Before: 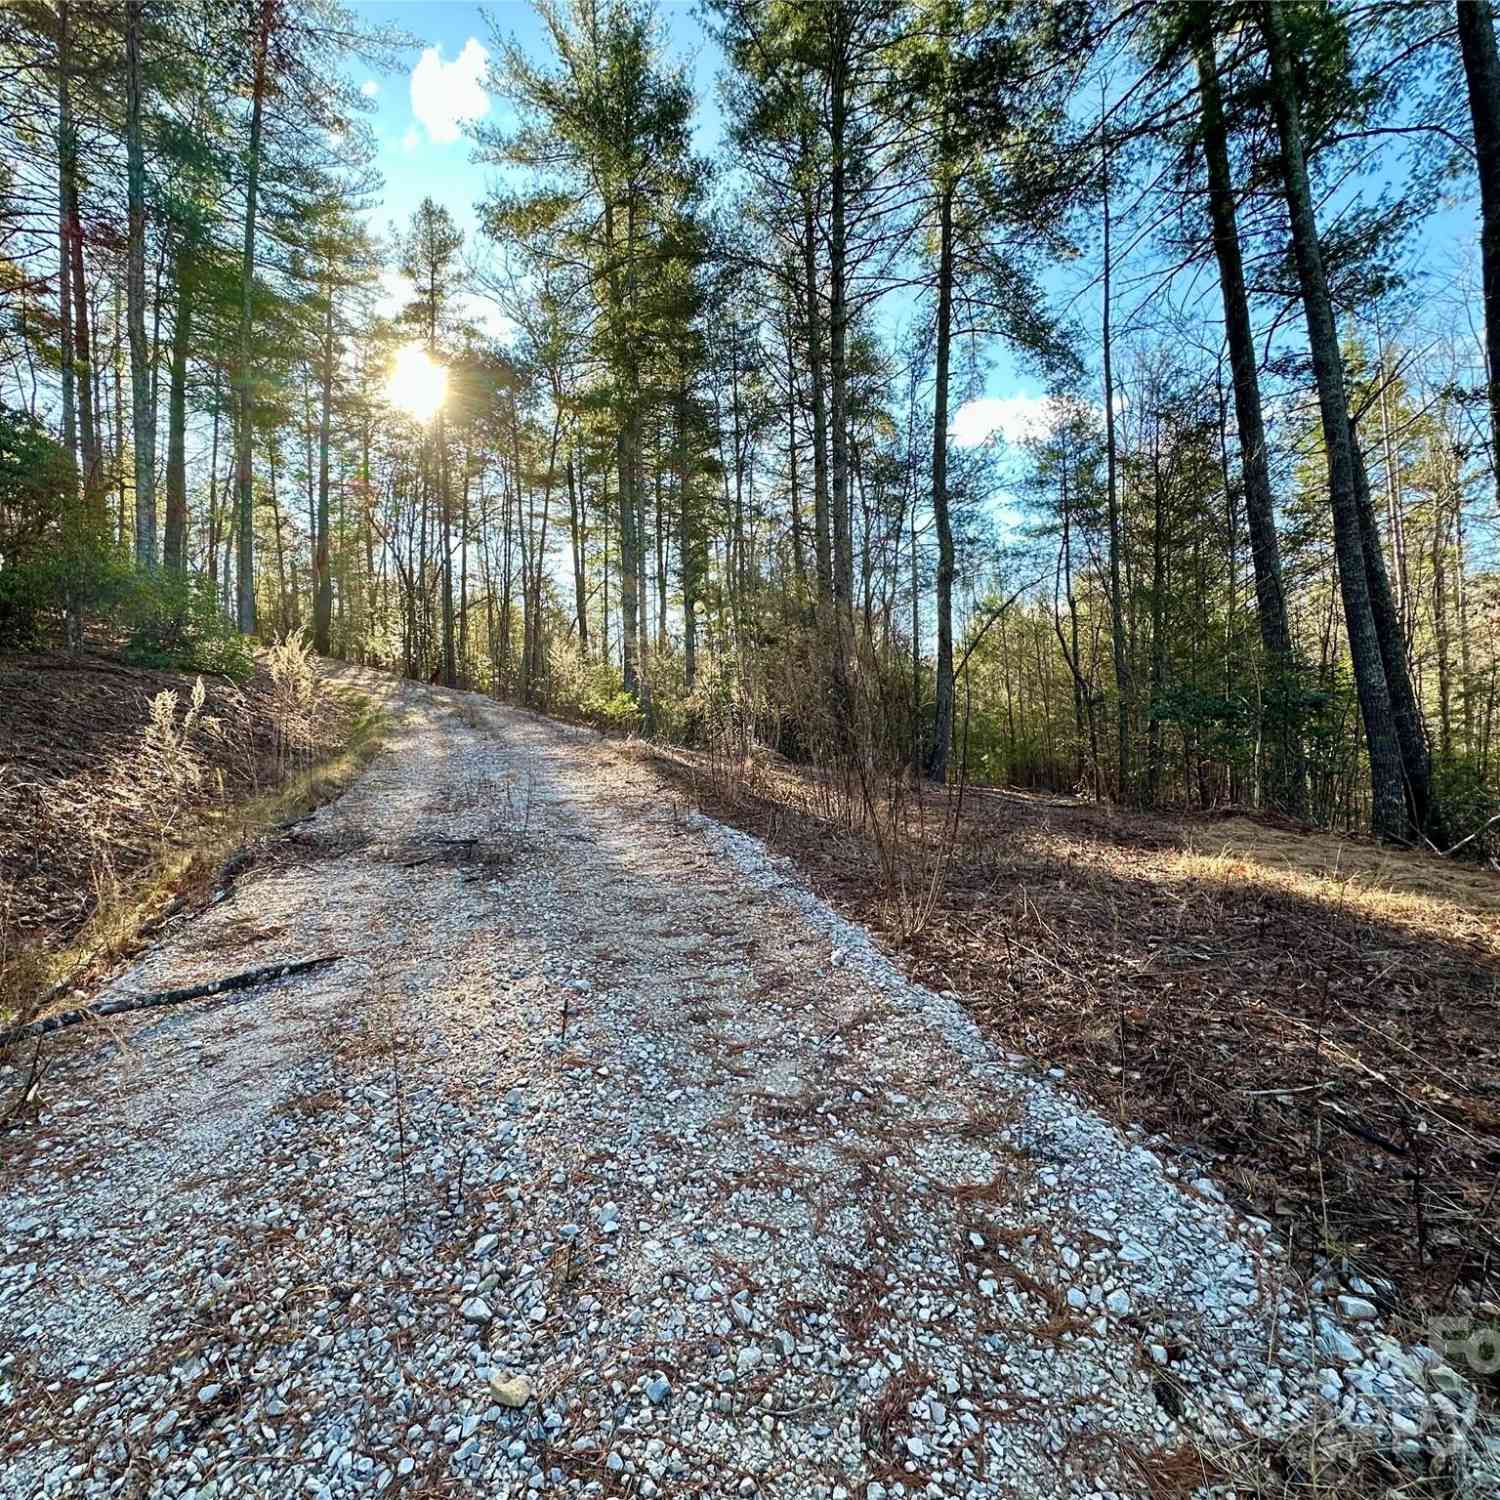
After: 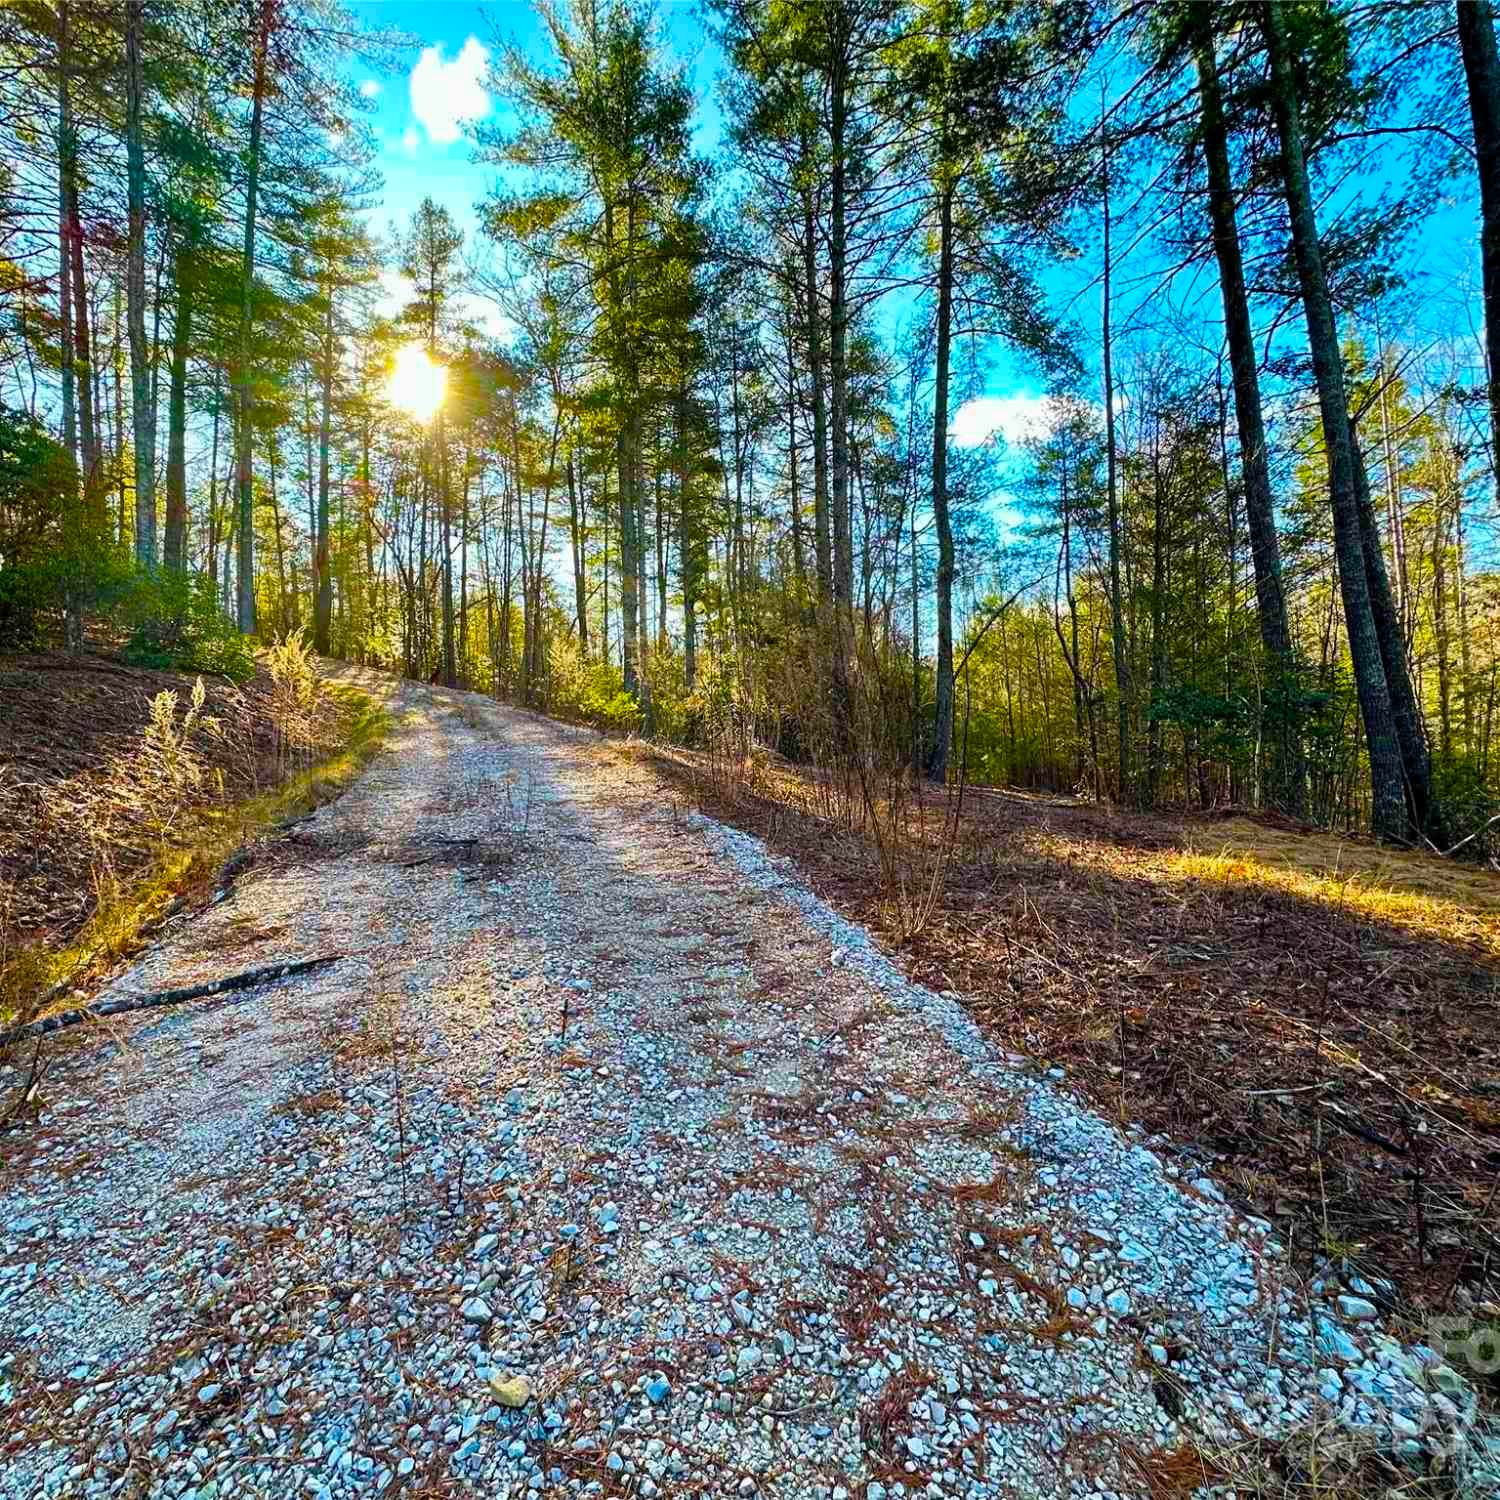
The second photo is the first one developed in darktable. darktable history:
color balance rgb: linear chroma grading › global chroma 0.292%, perceptual saturation grading › global saturation 64.471%, perceptual saturation grading › highlights 50.895%, perceptual saturation grading › shadows 29.623%
